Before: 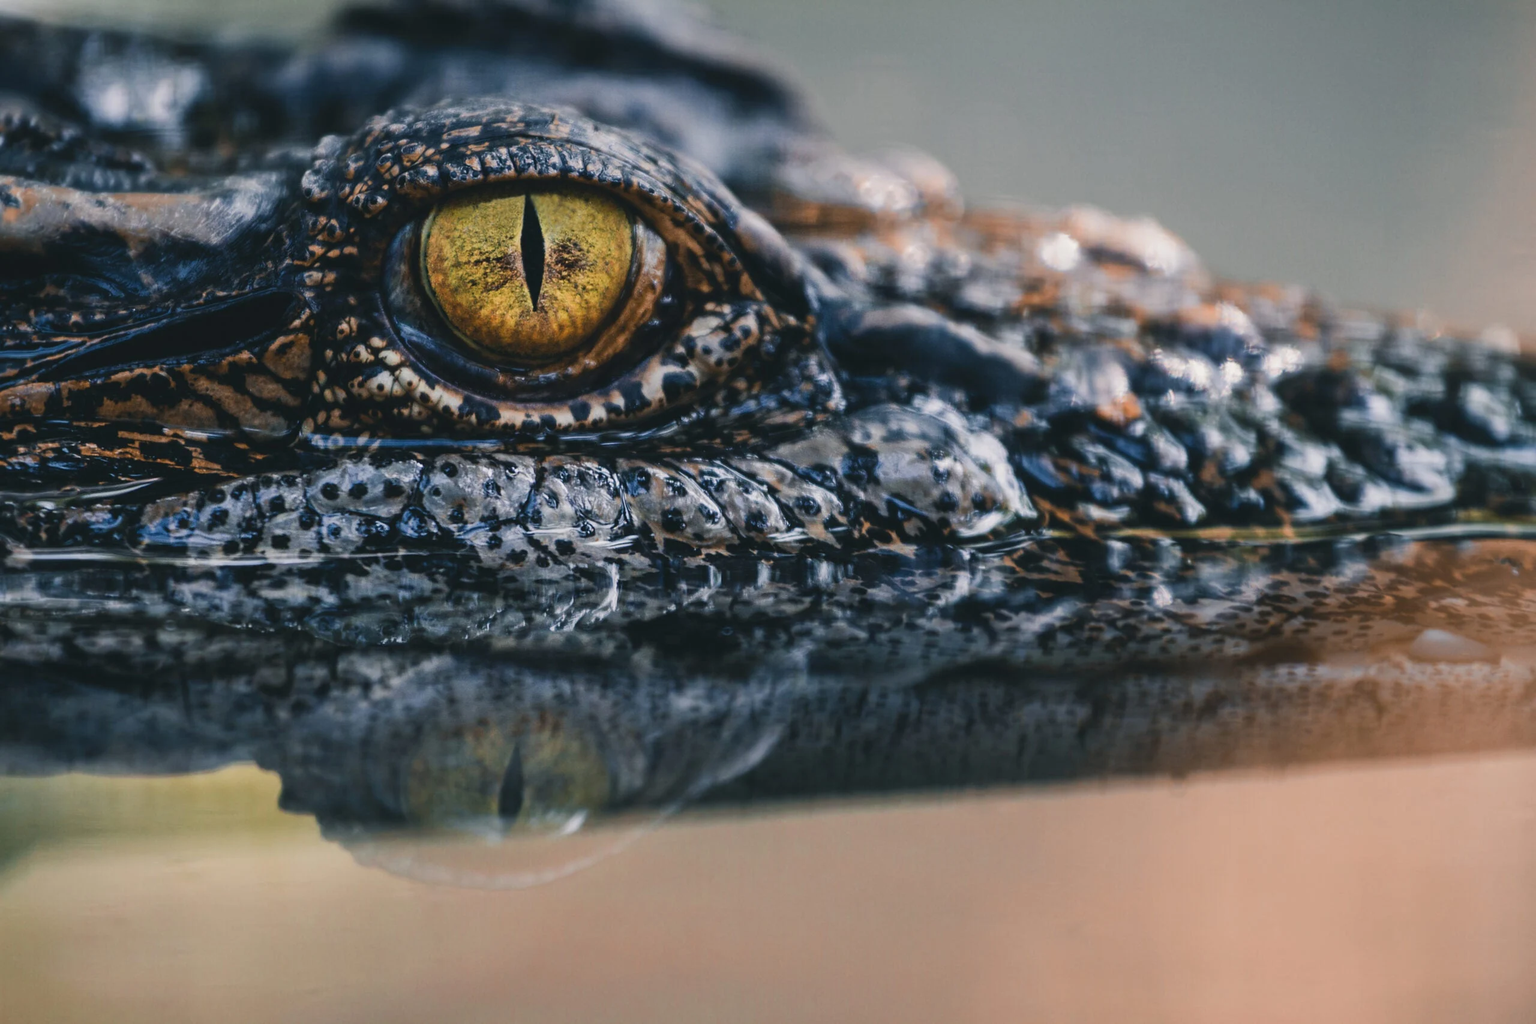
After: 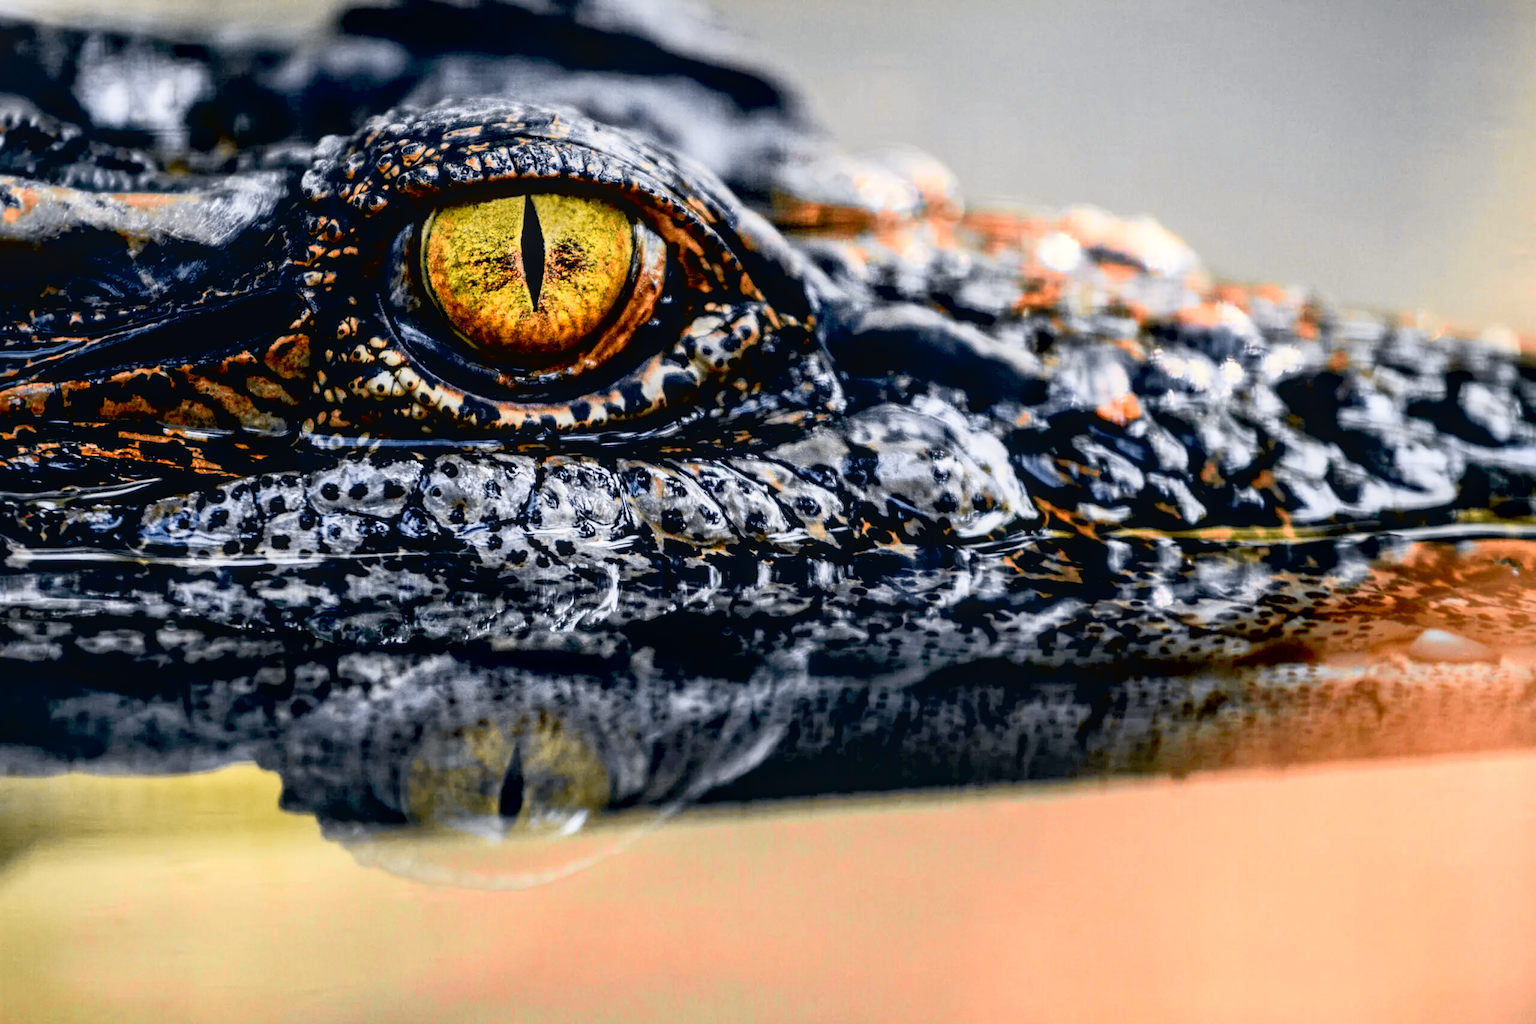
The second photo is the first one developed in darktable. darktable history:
tone curve: curves: ch0 [(0, 0.017) (0.259, 0.344) (0.593, 0.778) (0.786, 0.931) (1, 0.999)]; ch1 [(0, 0) (0.405, 0.387) (0.442, 0.47) (0.492, 0.5) (0.511, 0.503) (0.548, 0.596) (0.7, 0.795) (1, 1)]; ch2 [(0, 0) (0.411, 0.433) (0.5, 0.504) (0.535, 0.581) (1, 1)], color space Lab, independent channels, preserve colors none
exposure: black level correction 0.025, exposure 0.182 EV, compensate highlight preservation false
local contrast: on, module defaults
